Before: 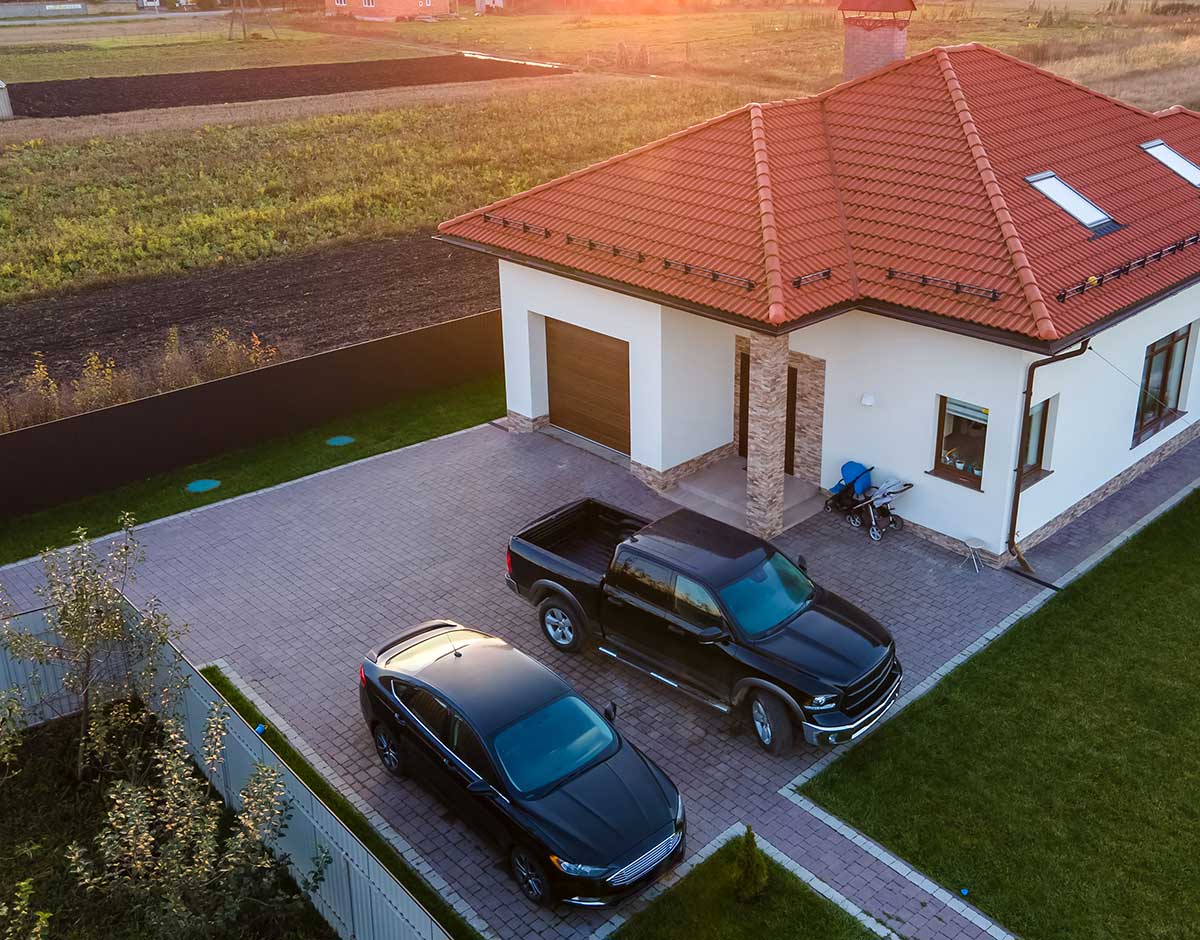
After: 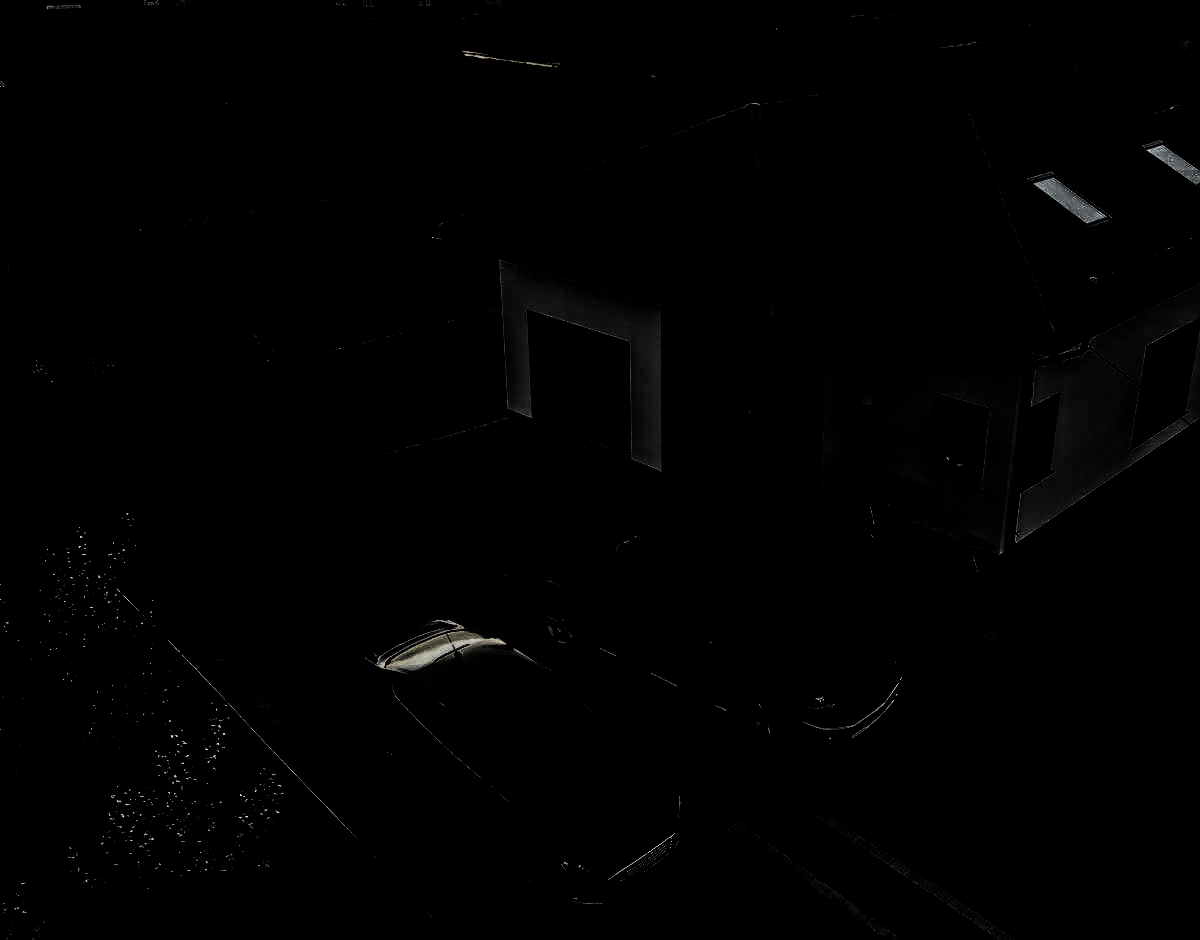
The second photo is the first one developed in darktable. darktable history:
filmic rgb: black relative exposure -3.92 EV, white relative exposure 3.14 EV, hardness 2.87
contrast brightness saturation: saturation 0.5
local contrast: on, module defaults
levels: levels [0.721, 0.937, 0.997]
color balance: mode lift, gamma, gain (sRGB), lift [1.04, 1, 1, 0.97], gamma [1.01, 1, 1, 0.97], gain [0.96, 1, 1, 0.97]
contrast equalizer: y [[0.511, 0.558, 0.631, 0.632, 0.559, 0.512], [0.5 ×6], [0.507, 0.559, 0.627, 0.644, 0.647, 0.647], [0 ×6], [0 ×6]]
